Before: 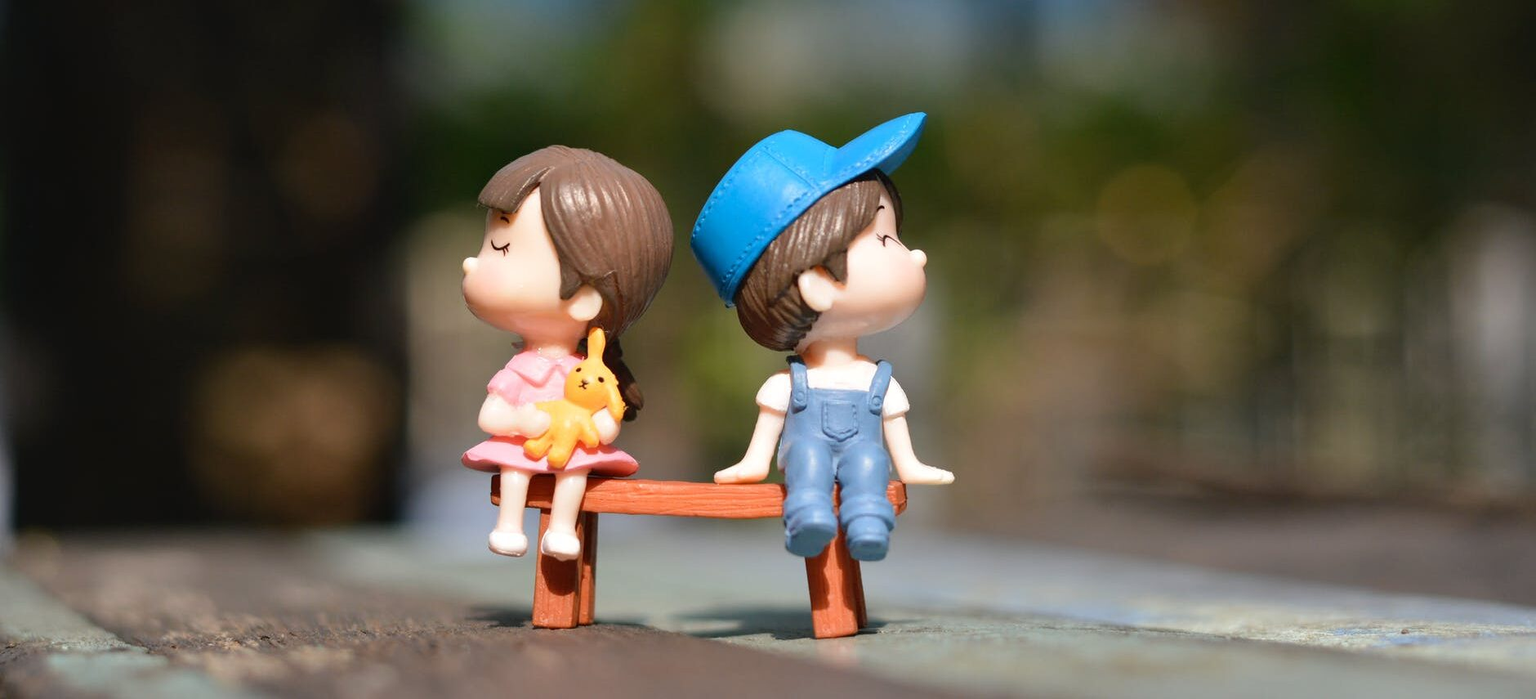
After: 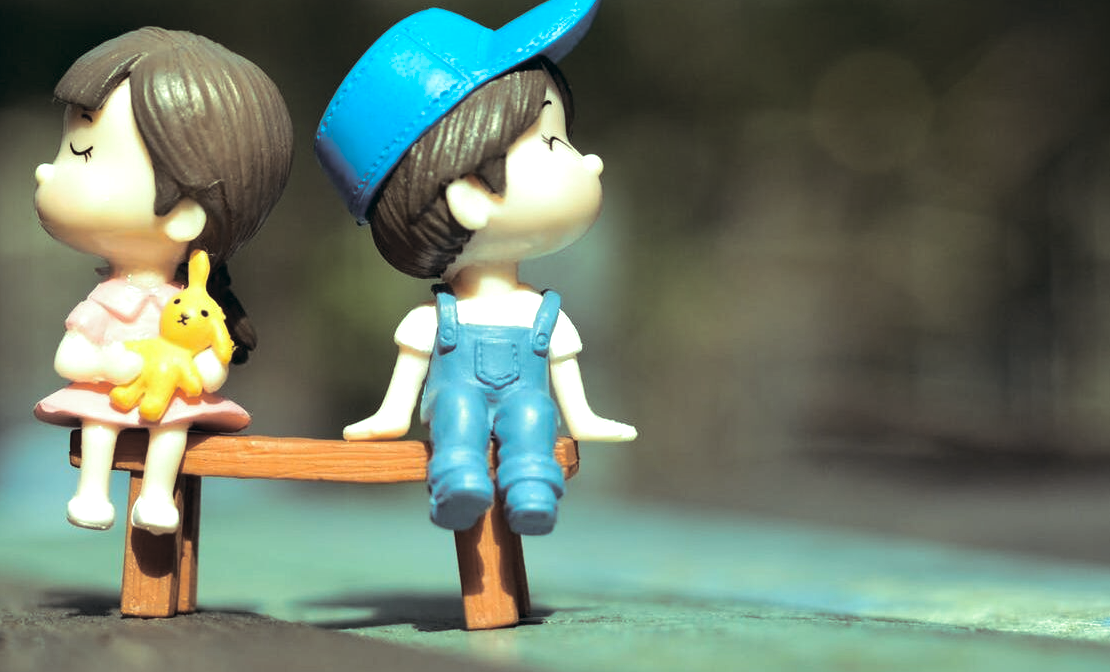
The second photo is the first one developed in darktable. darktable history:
crop and rotate: left 28.256%, top 17.734%, right 12.656%, bottom 3.573%
color correction: highlights a* -20.08, highlights b* 9.8, shadows a* -20.4, shadows b* -10.76
split-toning: shadows › saturation 0.24, highlights › hue 54°, highlights › saturation 0.24
tone equalizer: -8 EV -0.417 EV, -7 EV -0.389 EV, -6 EV -0.333 EV, -5 EV -0.222 EV, -3 EV 0.222 EV, -2 EV 0.333 EV, -1 EV 0.389 EV, +0 EV 0.417 EV, edges refinement/feathering 500, mask exposure compensation -1.57 EV, preserve details no
